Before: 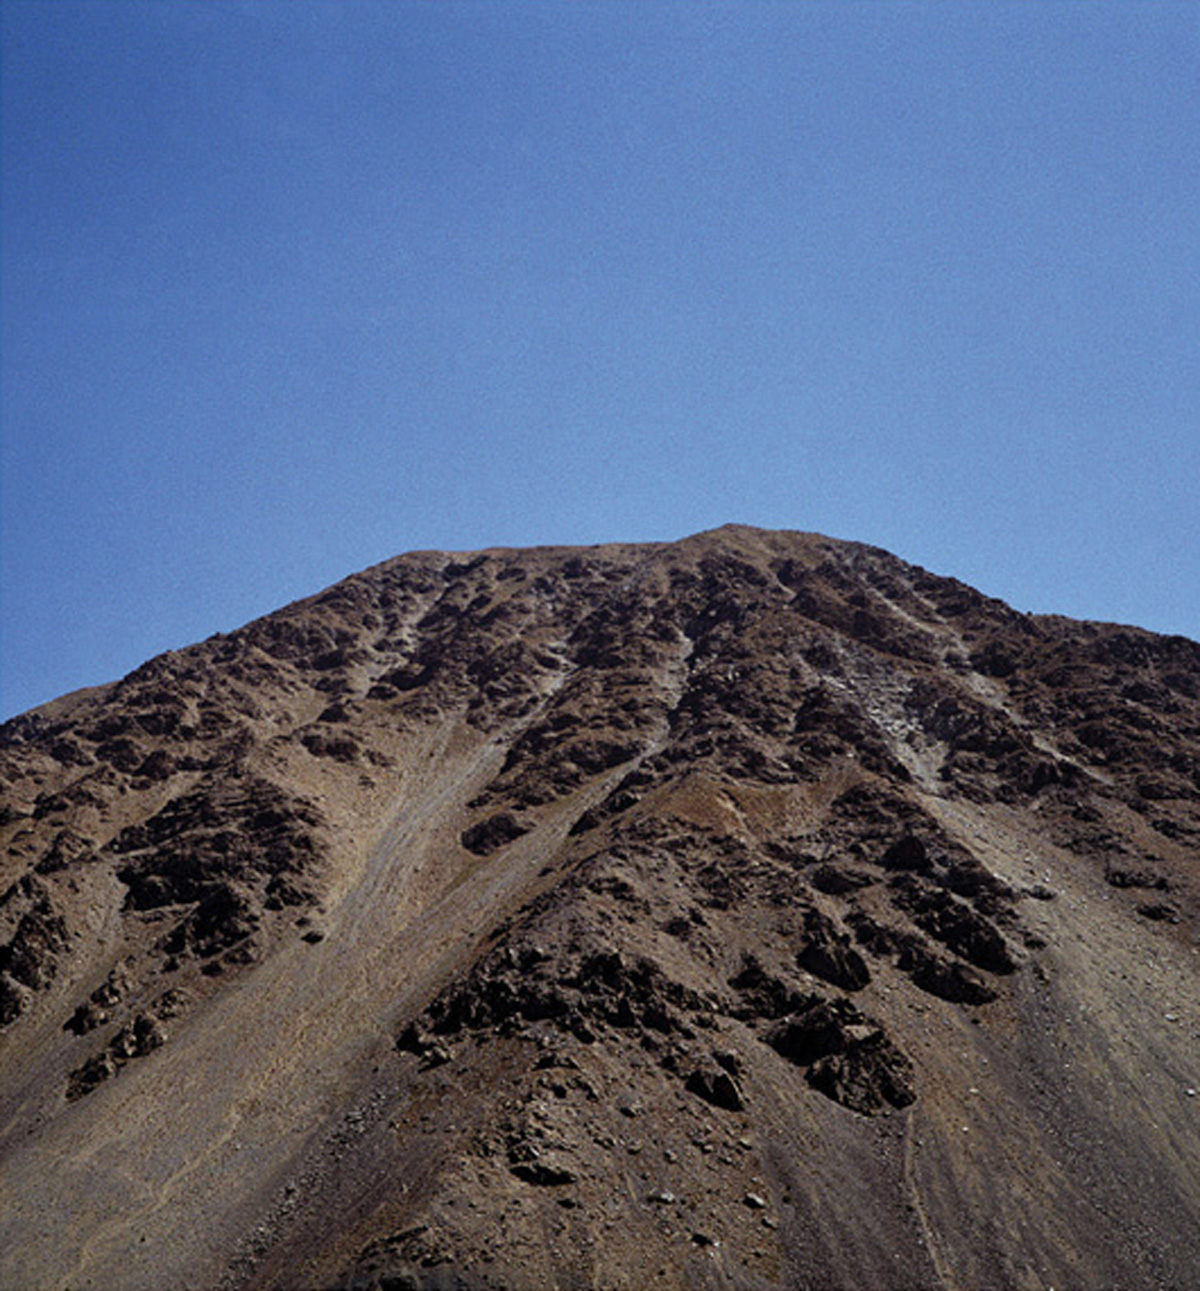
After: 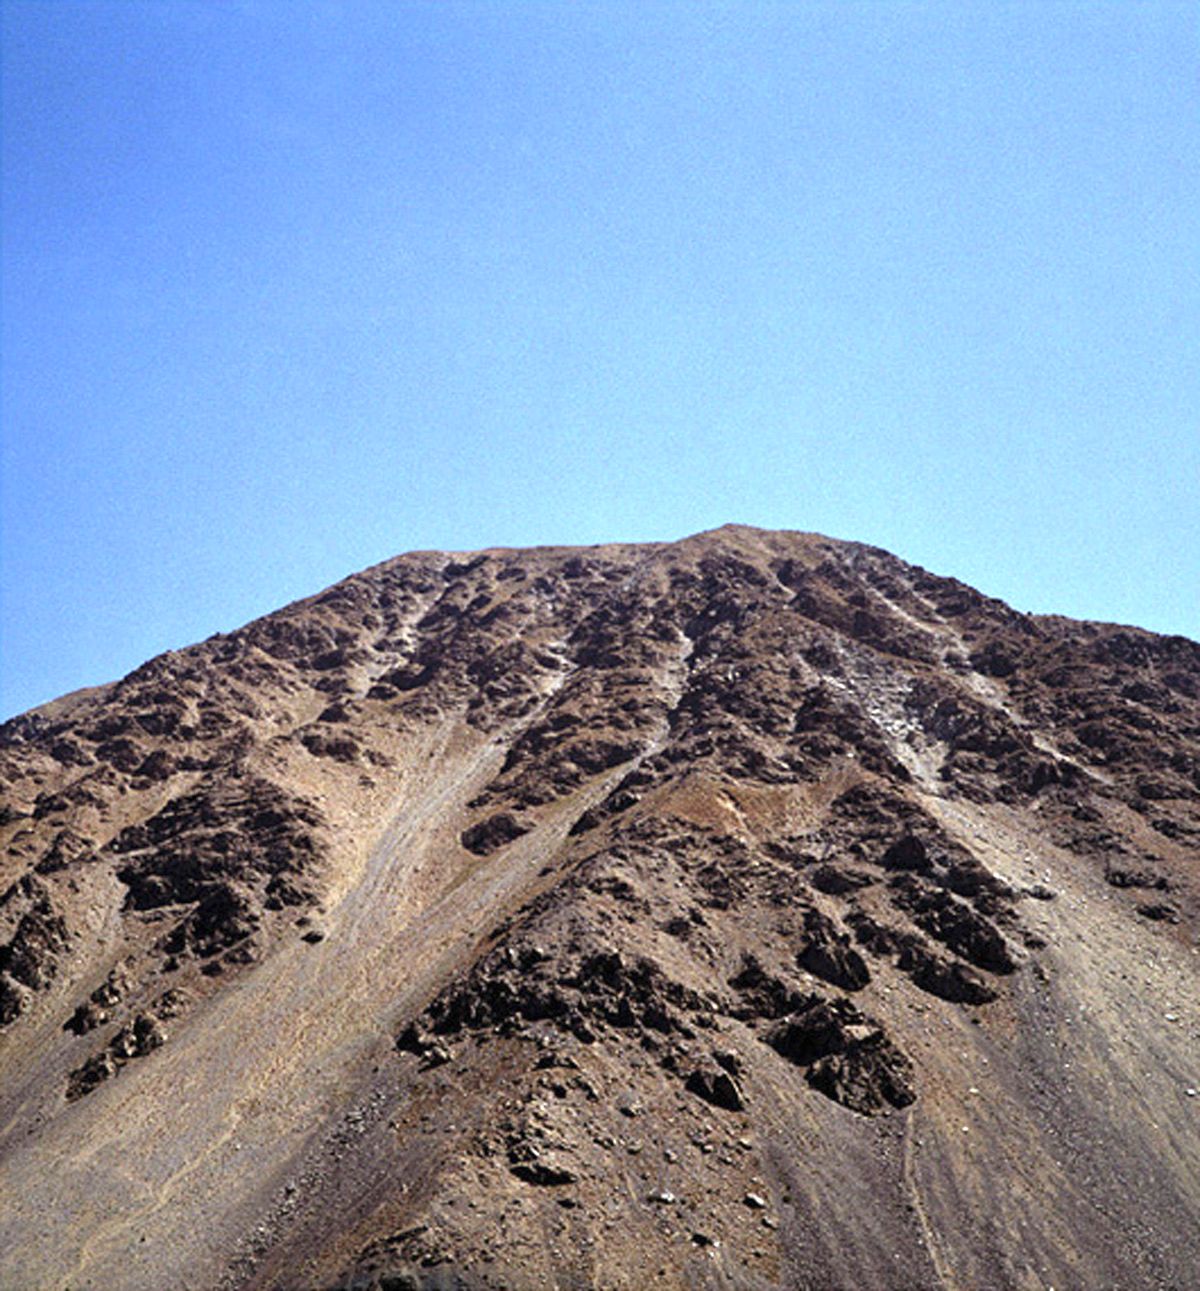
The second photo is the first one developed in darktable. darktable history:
exposure: black level correction 0, exposure 1.276 EV, compensate highlight preservation false
